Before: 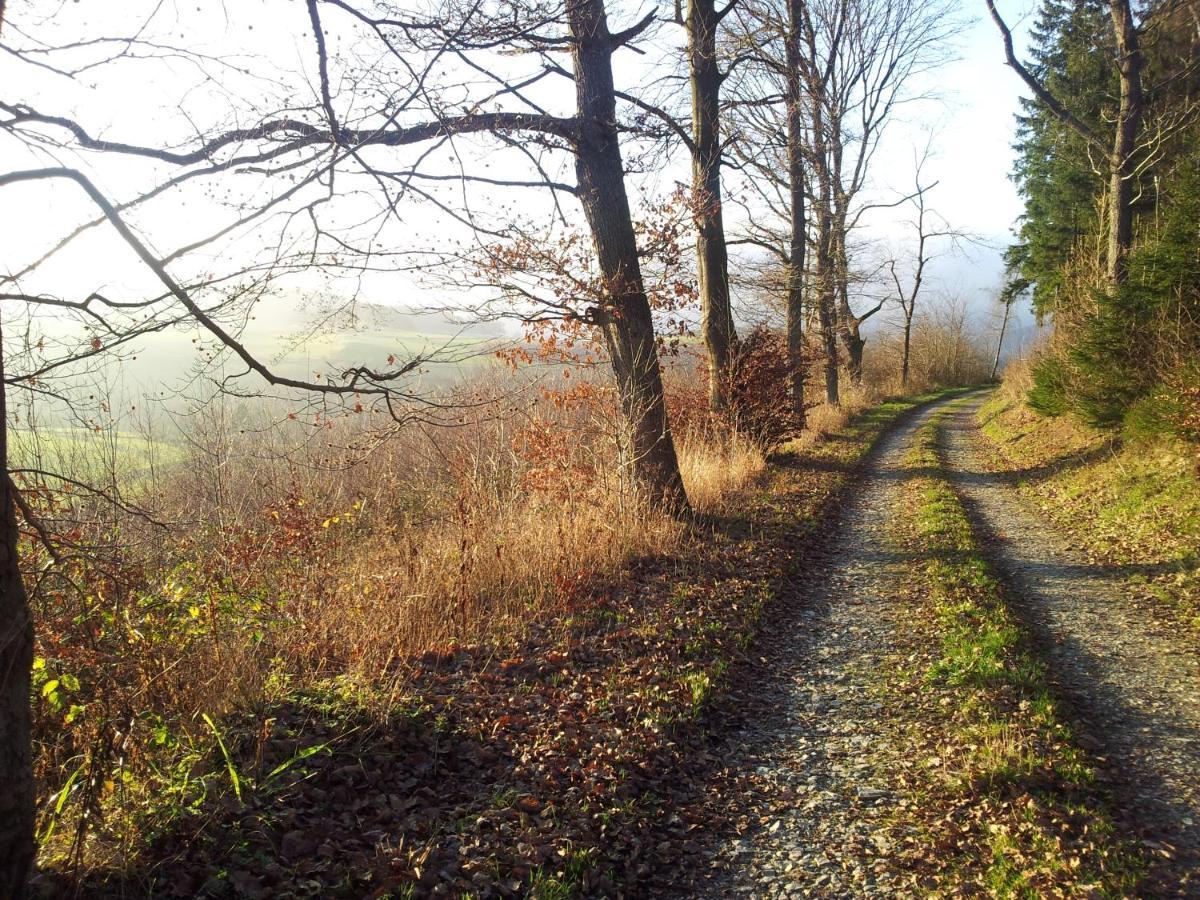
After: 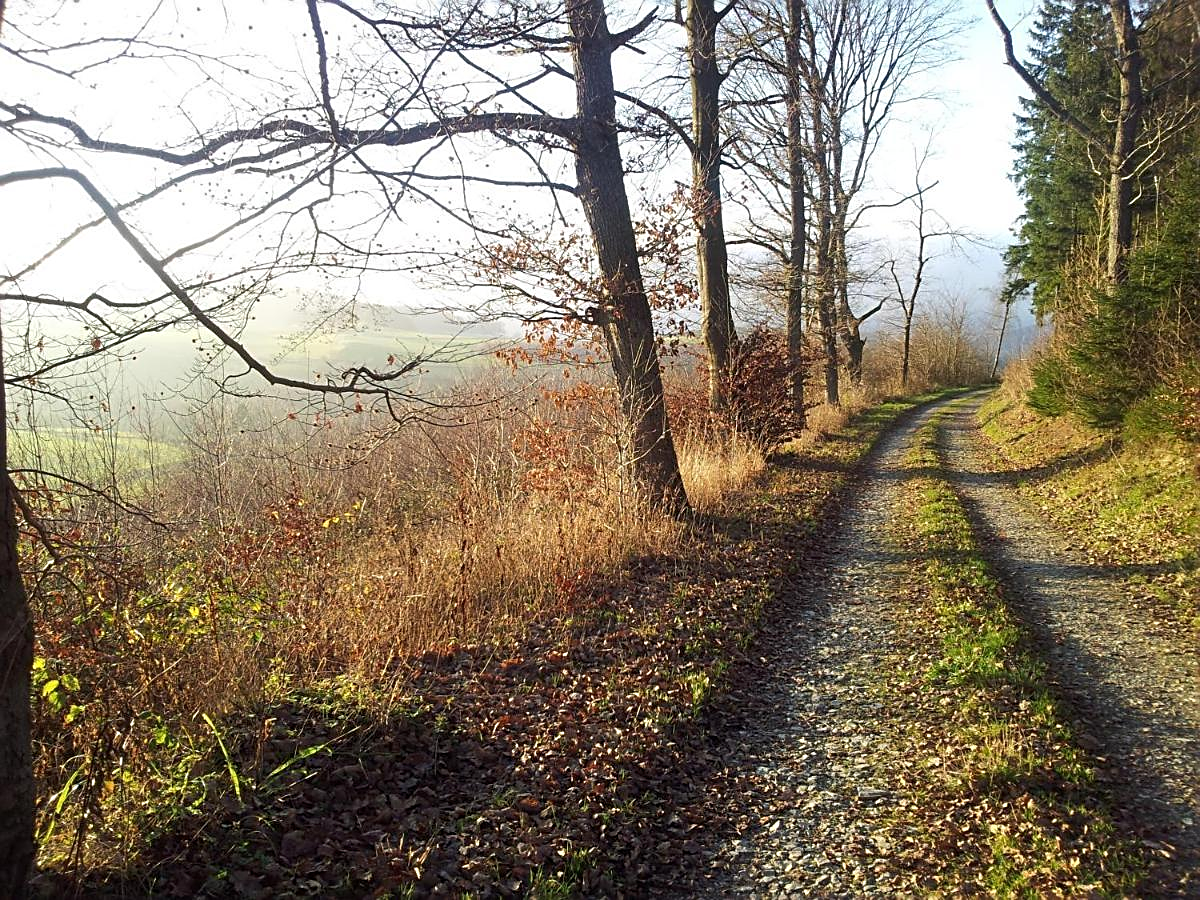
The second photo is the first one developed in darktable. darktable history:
sharpen: amount 0.594
